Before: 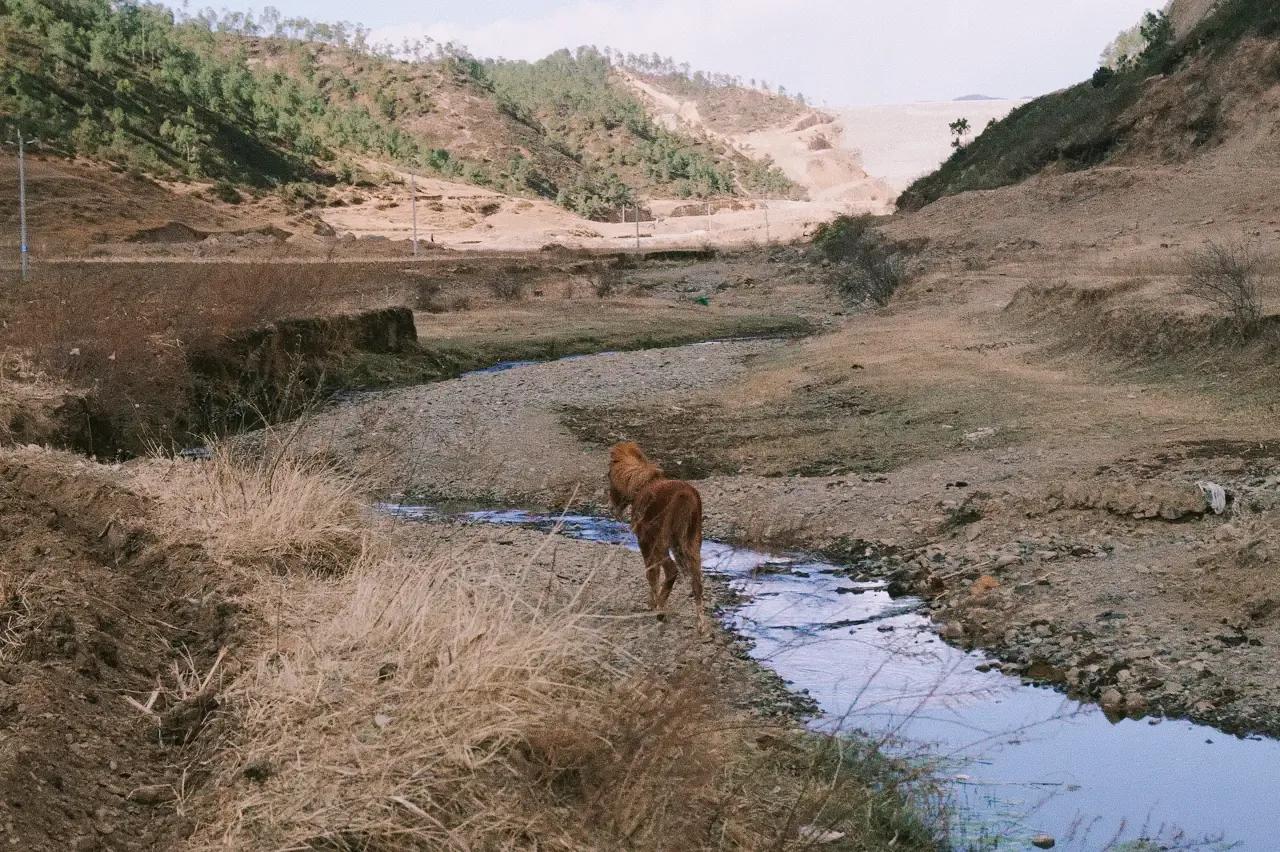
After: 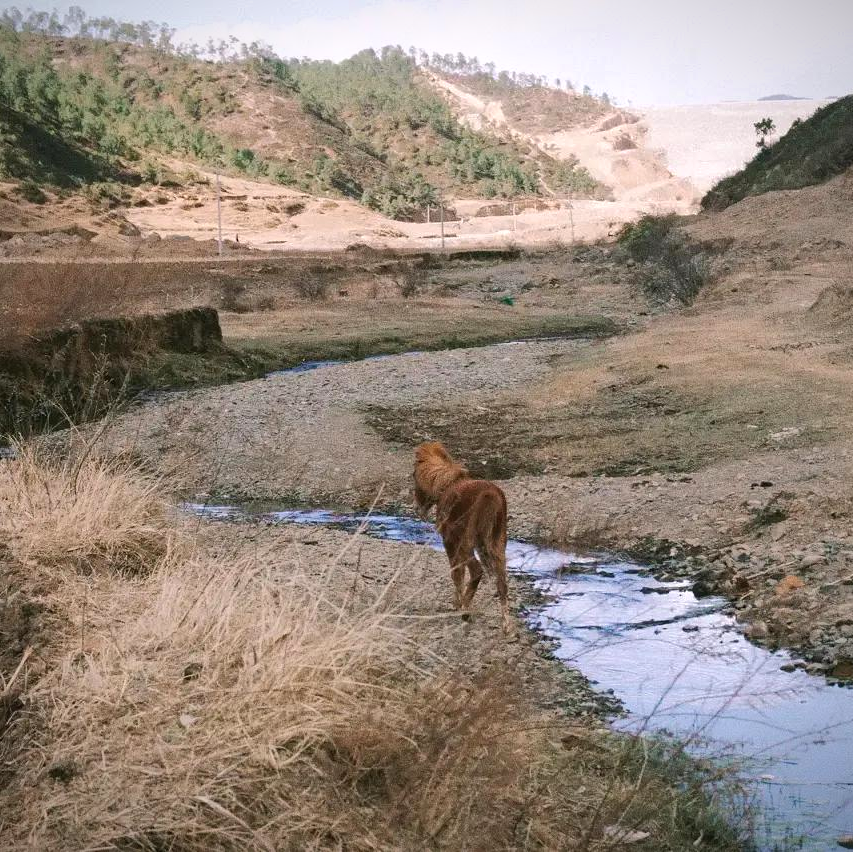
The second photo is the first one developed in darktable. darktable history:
vignetting: fall-off start 100.16%, fall-off radius 71.48%, brightness -0.586, saturation -0.109, width/height ratio 1.17
exposure: exposure 0.296 EV, compensate highlight preservation false
shadows and highlights: shadows 9.99, white point adjustment 1.06, highlights -38.76
crop and rotate: left 15.267%, right 18.044%
